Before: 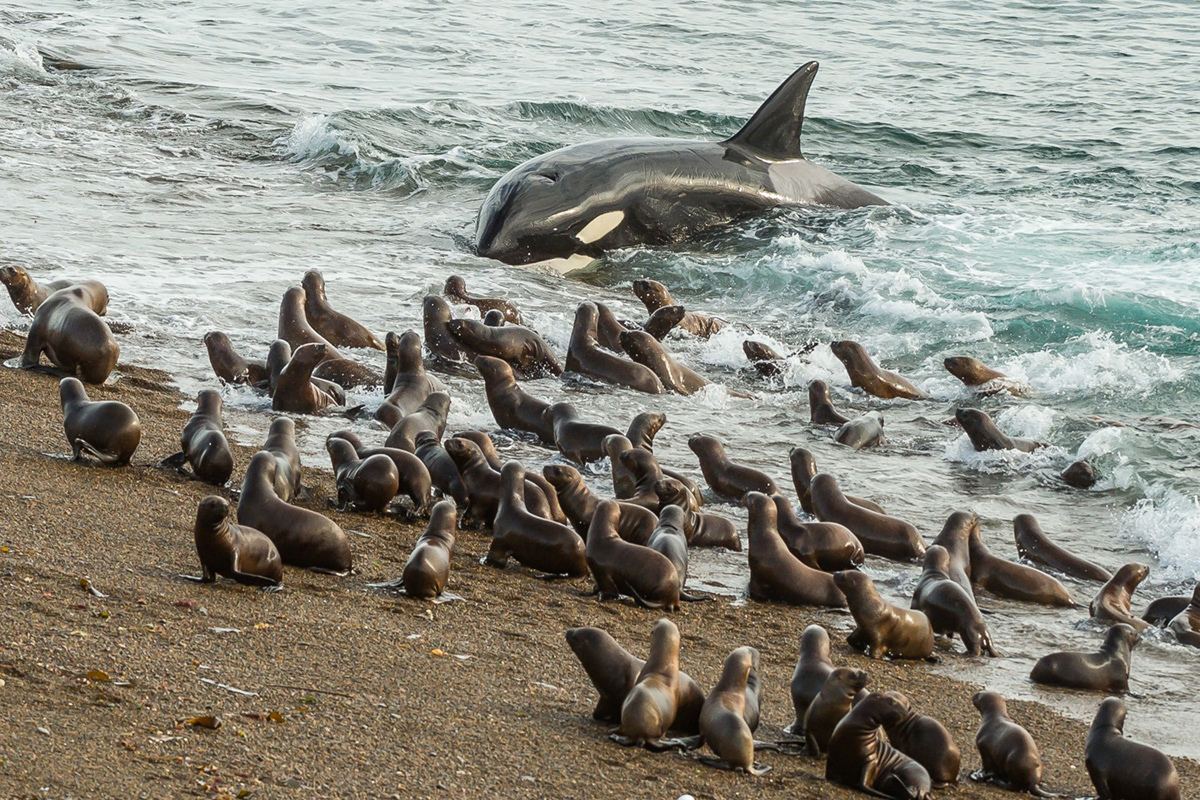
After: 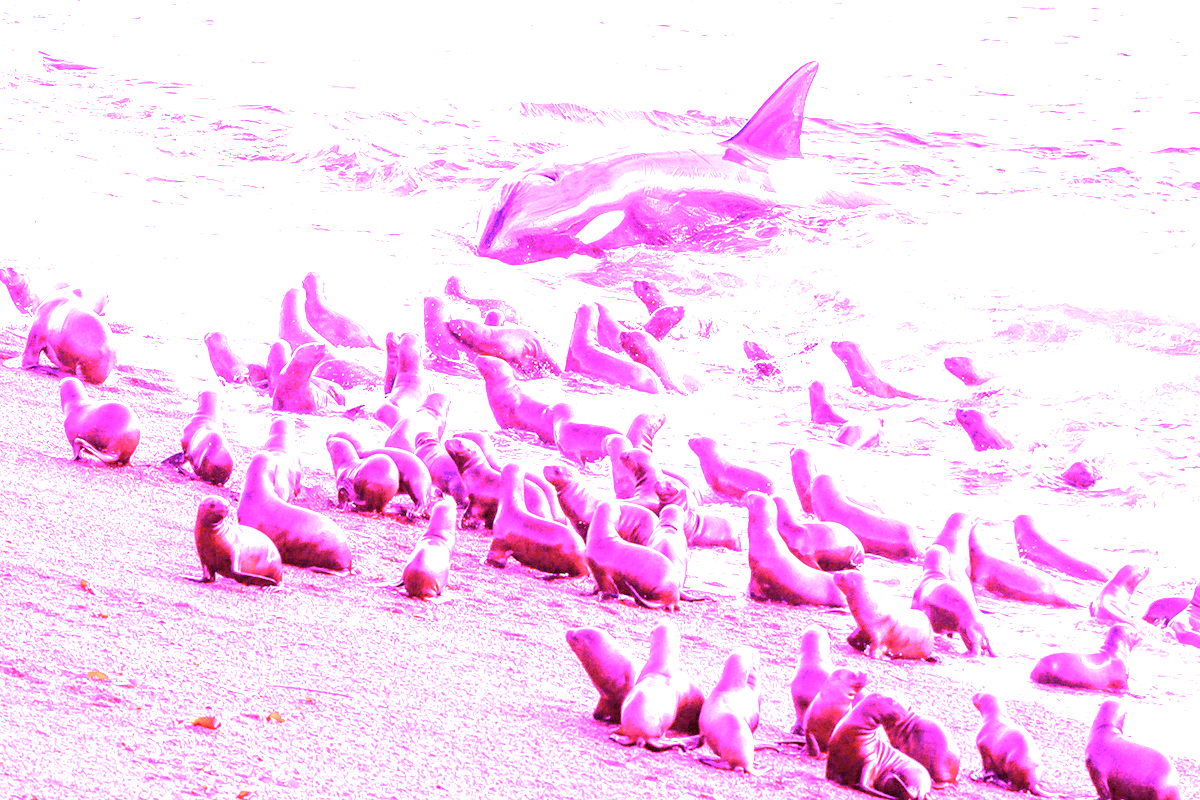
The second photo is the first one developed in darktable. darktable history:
white balance: red 8, blue 8
color correction: highlights a* -11.71, highlights b* -15.58
